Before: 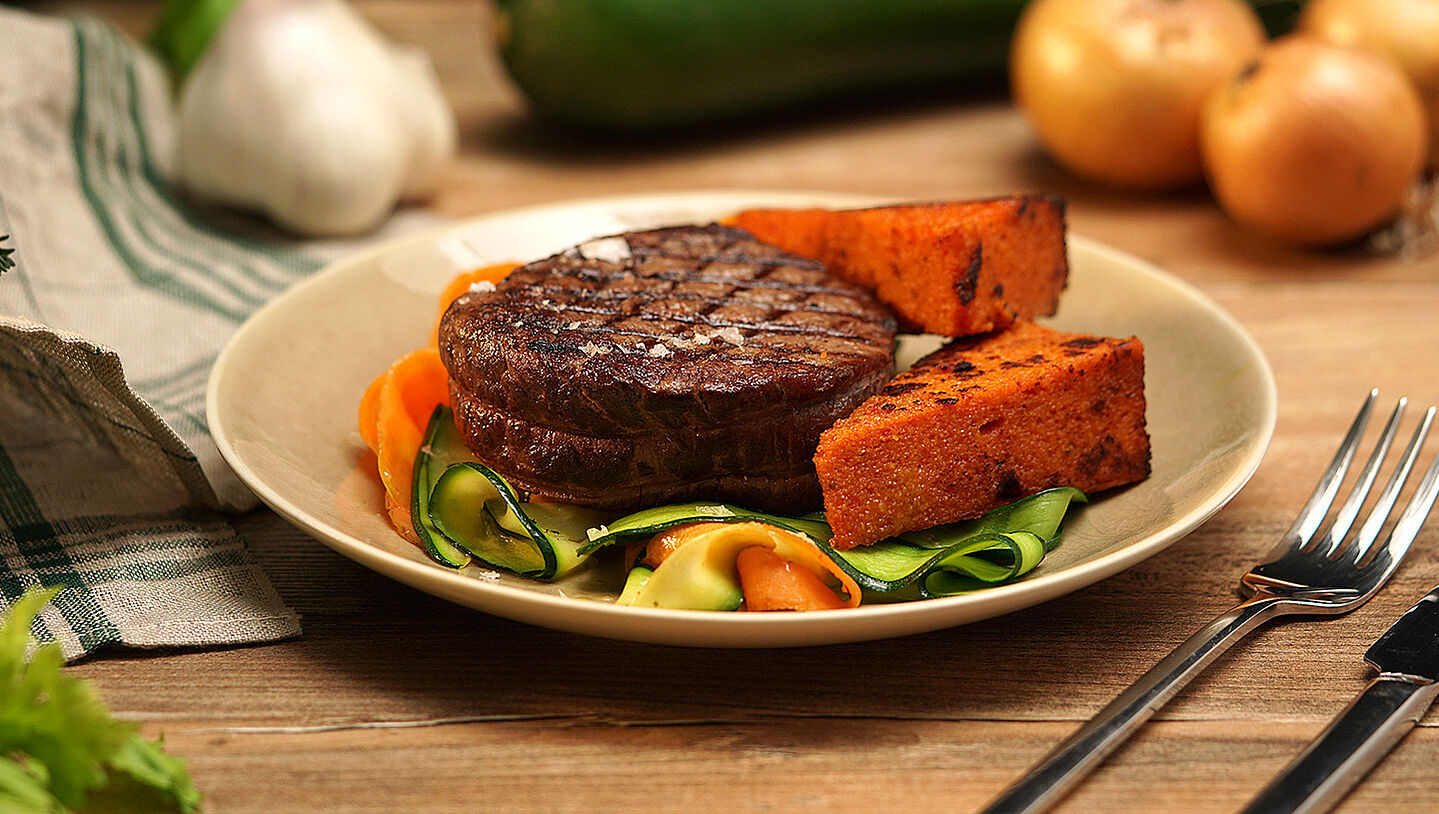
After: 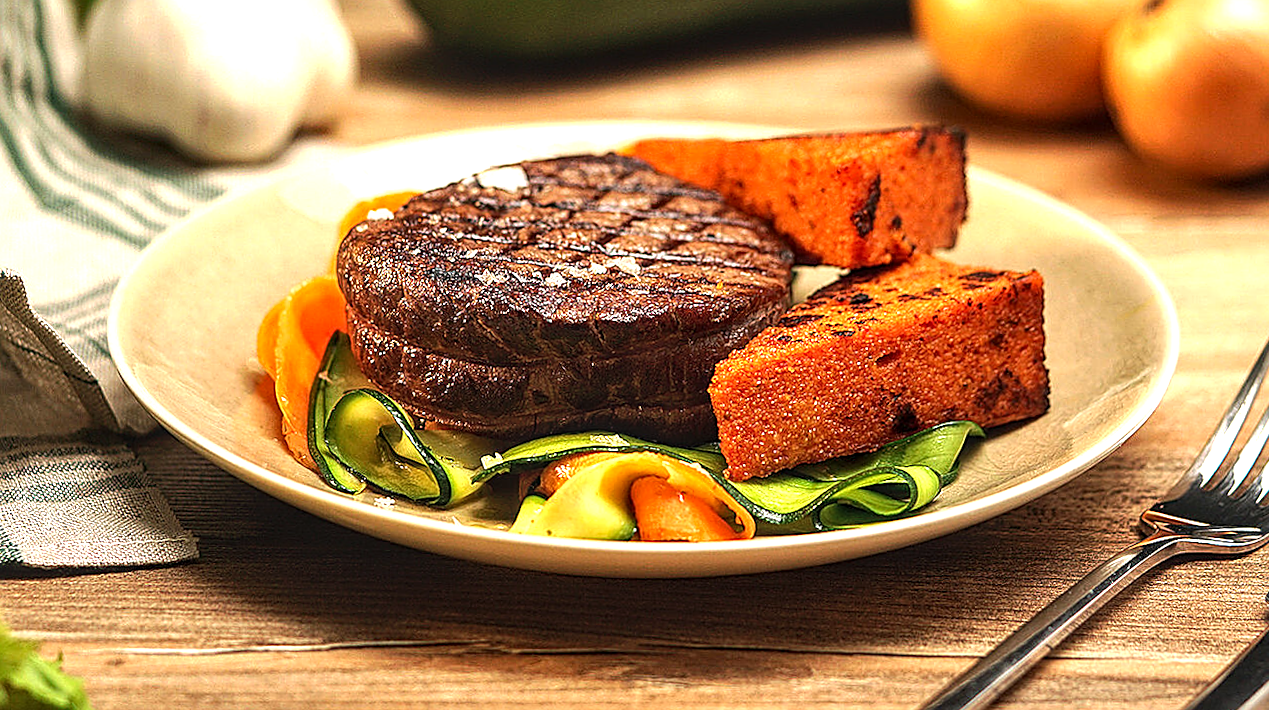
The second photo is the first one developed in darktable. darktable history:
tone equalizer: -8 EV -0.417 EV, -7 EV -0.389 EV, -6 EV -0.333 EV, -5 EV -0.222 EV, -3 EV 0.222 EV, -2 EV 0.333 EV, -1 EV 0.389 EV, +0 EV 0.417 EV, edges refinement/feathering 500, mask exposure compensation -1.57 EV, preserve details no
sharpen: on, module defaults
crop and rotate: angle -1.96°, left 3.097%, top 4.154%, right 1.586%, bottom 0.529%
shadows and highlights: shadows 75, highlights -25, soften with gaussian
rotate and perspective: rotation -1.32°, lens shift (horizontal) -0.031, crop left 0.015, crop right 0.985, crop top 0.047, crop bottom 0.982
color zones: curves: ch0 [(0, 0.5) (0.143, 0.5) (0.286, 0.5) (0.429, 0.5) (0.571, 0.5) (0.714, 0.476) (0.857, 0.5) (1, 0.5)]; ch2 [(0, 0.5) (0.143, 0.5) (0.286, 0.5) (0.429, 0.5) (0.571, 0.5) (0.714, 0.487) (0.857, 0.5) (1, 0.5)]
exposure: black level correction 0, exposure 0.6 EV, compensate exposure bias true, compensate highlight preservation false
local contrast: on, module defaults
